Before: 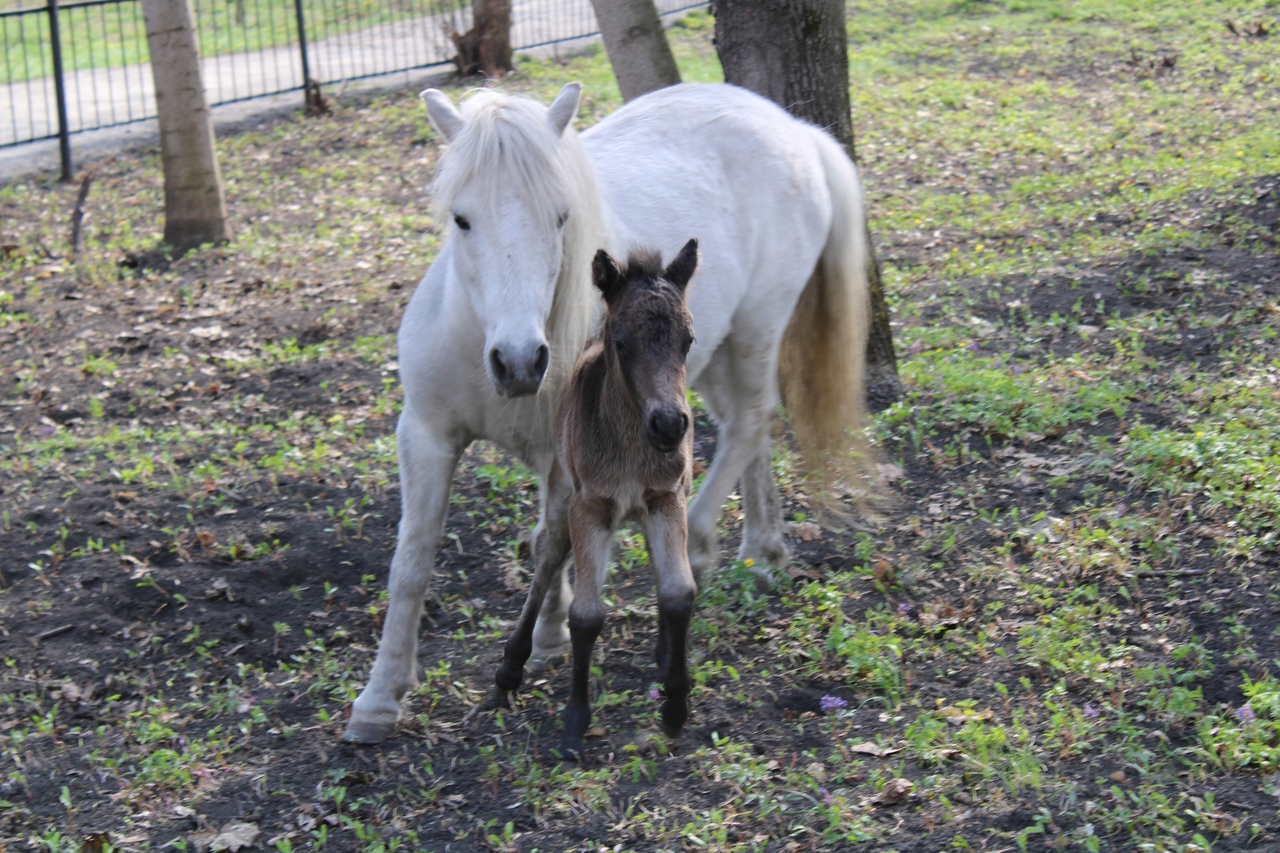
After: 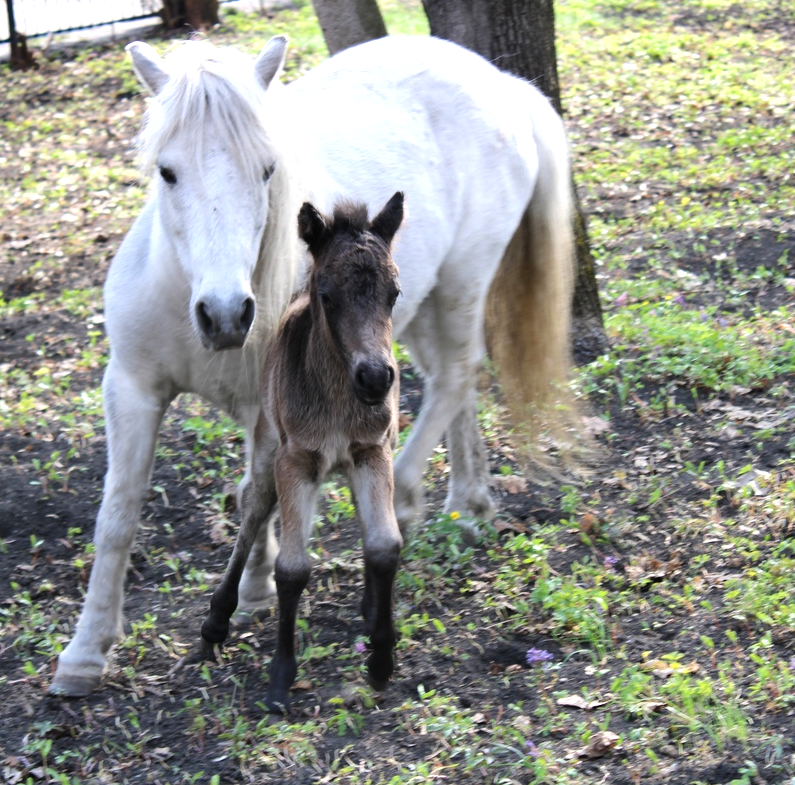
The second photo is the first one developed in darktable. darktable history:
tone equalizer: -8 EV -0.768 EV, -7 EV -0.669 EV, -6 EV -0.619 EV, -5 EV -0.425 EV, -3 EV 0.368 EV, -2 EV 0.6 EV, -1 EV 0.698 EV, +0 EV 0.772 EV
contrast brightness saturation: contrast 0.082, saturation 0.022
shadows and highlights: low approximation 0.01, soften with gaussian
crop and rotate: left 22.988%, top 5.619%, right 14.89%, bottom 2.25%
